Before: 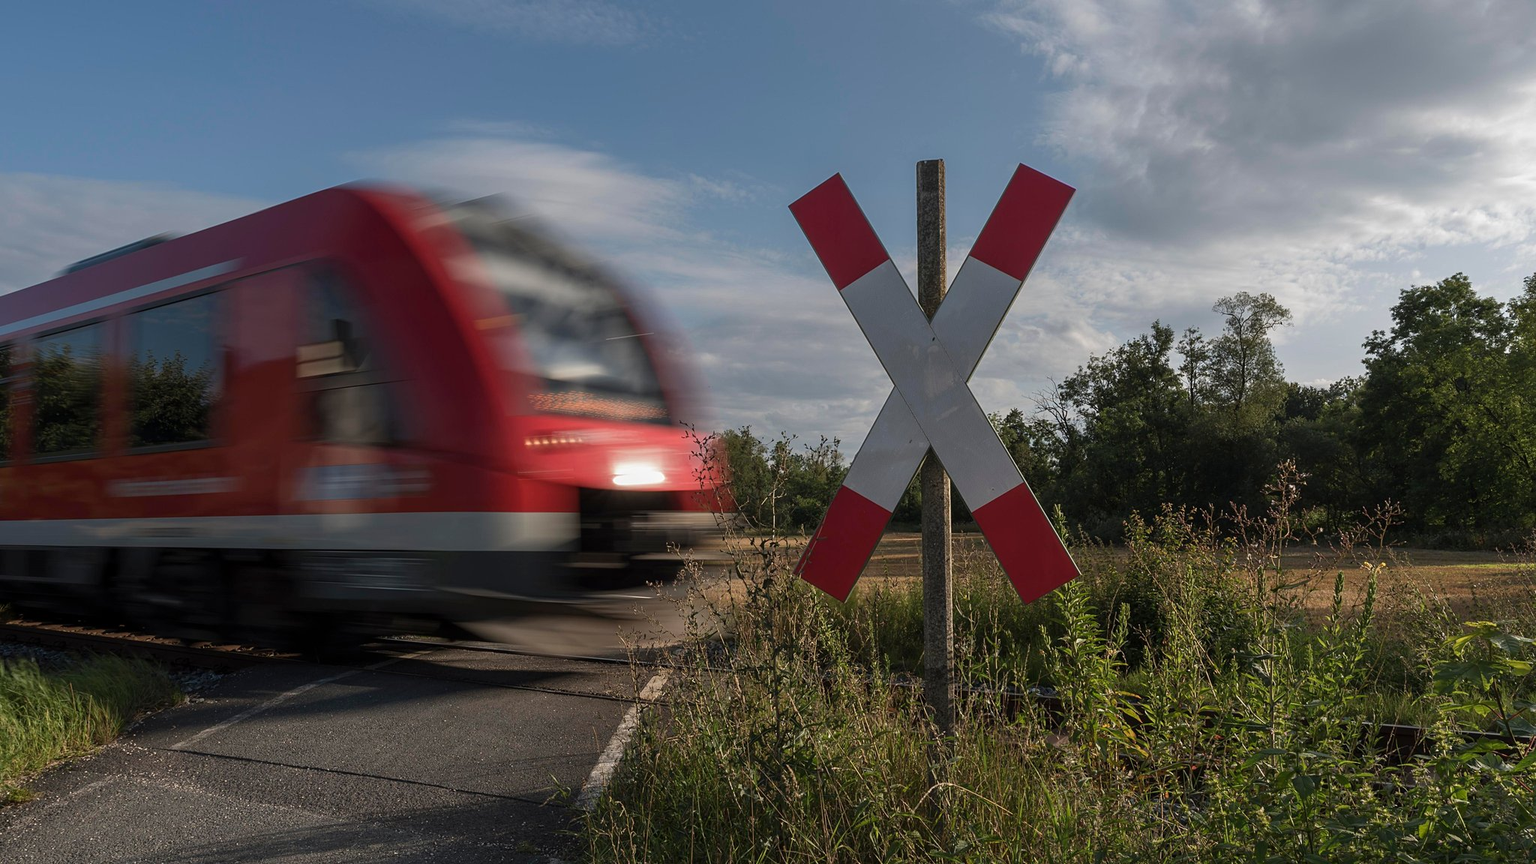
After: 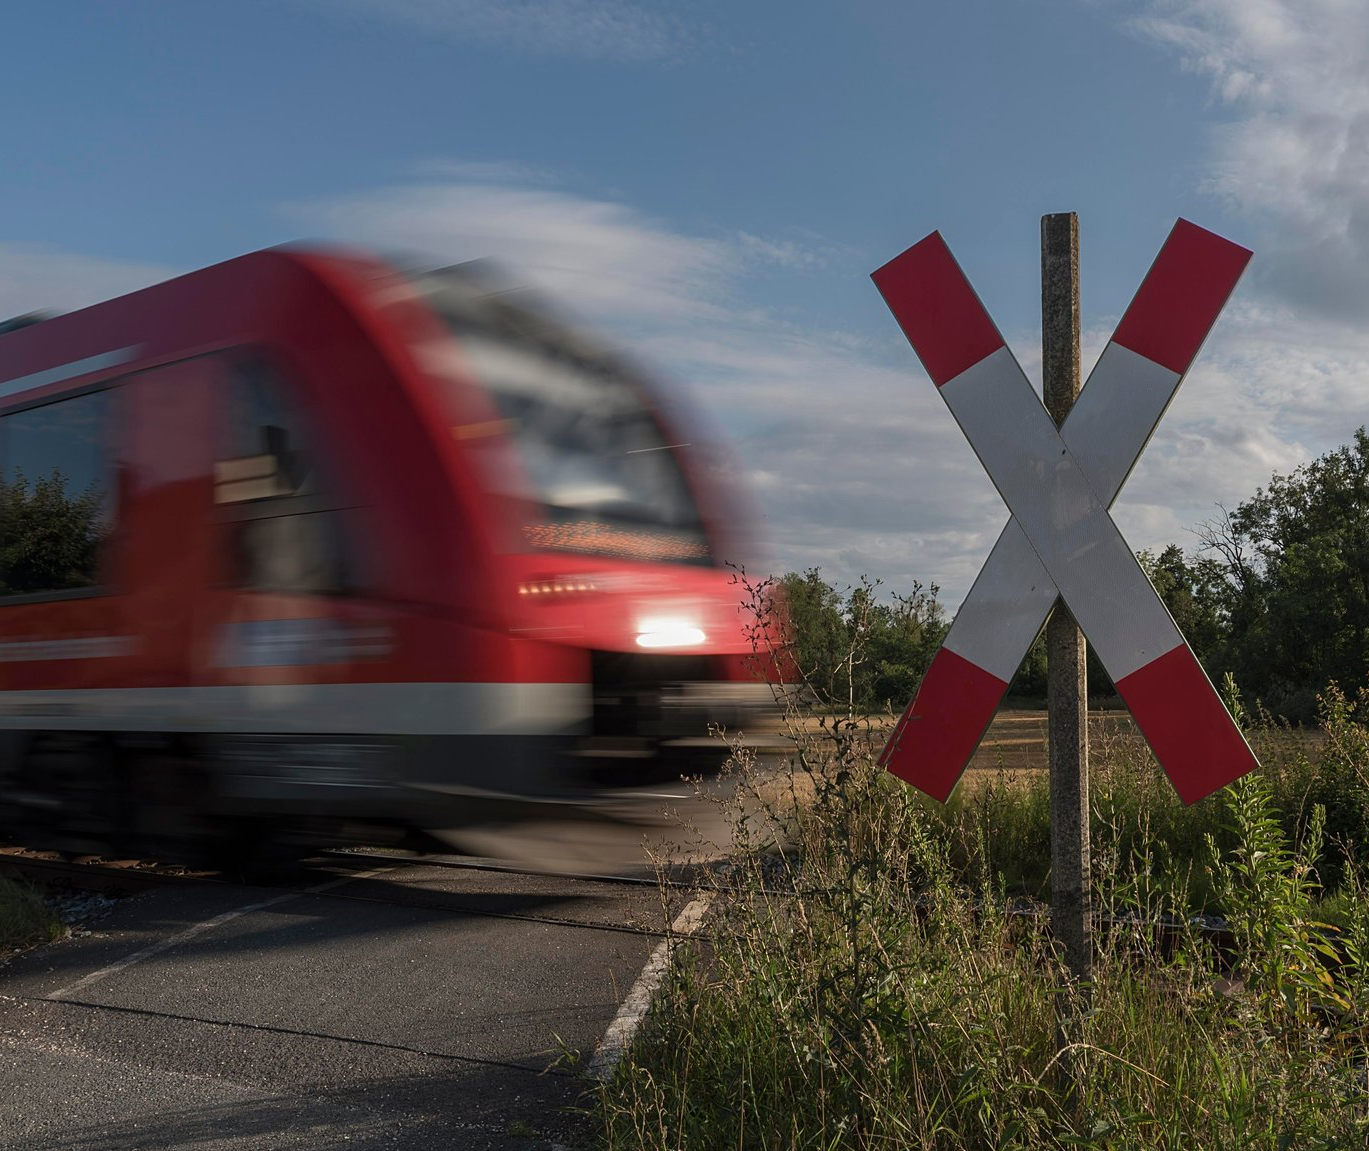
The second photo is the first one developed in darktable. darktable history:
crop and rotate: left 8.861%, right 24.266%
